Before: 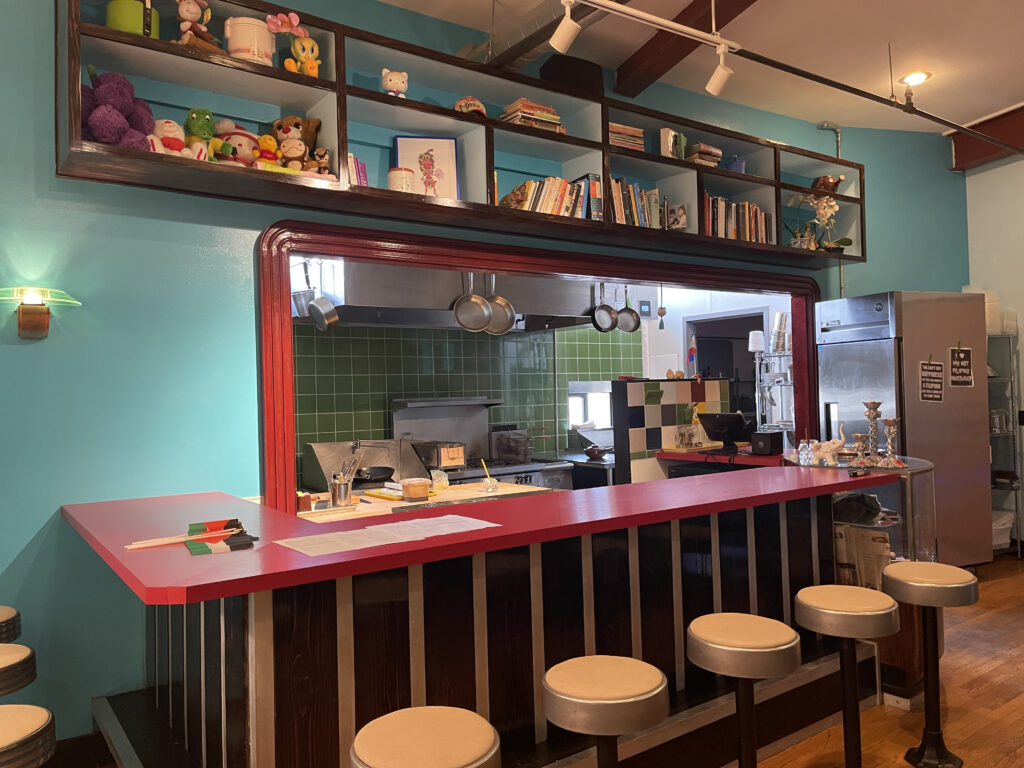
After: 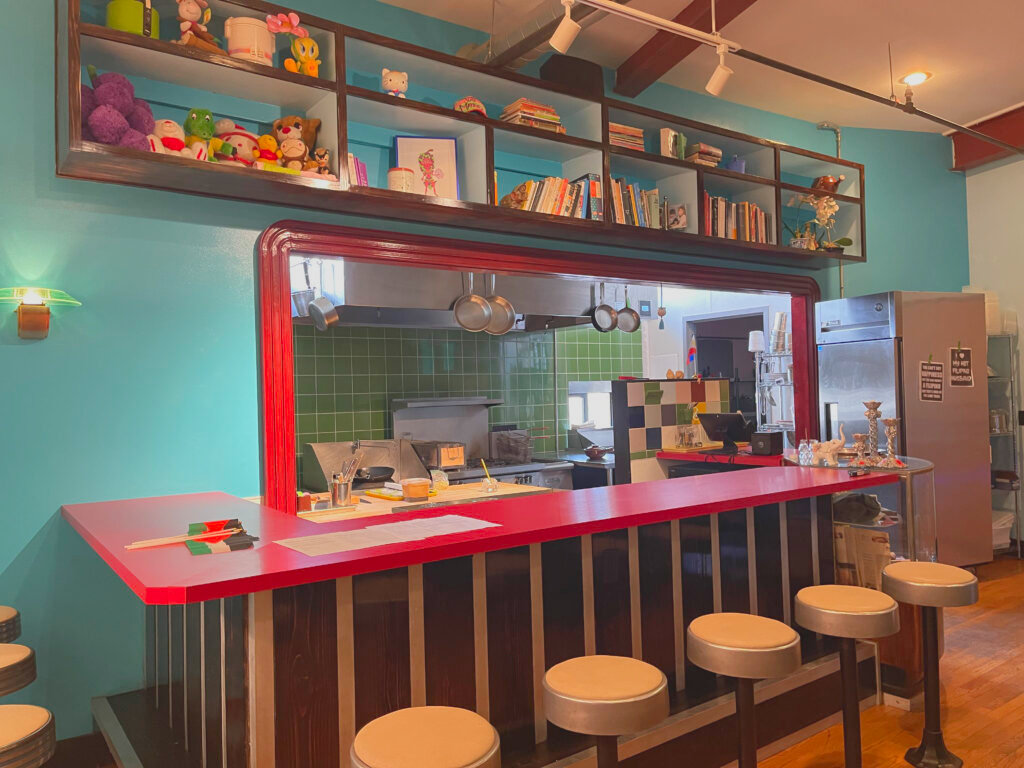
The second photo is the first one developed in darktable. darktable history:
exposure: black level correction -0.002, exposure 0.54 EV, compensate highlight preservation false
vibrance: on, module defaults
color balance rgb: contrast -30%
